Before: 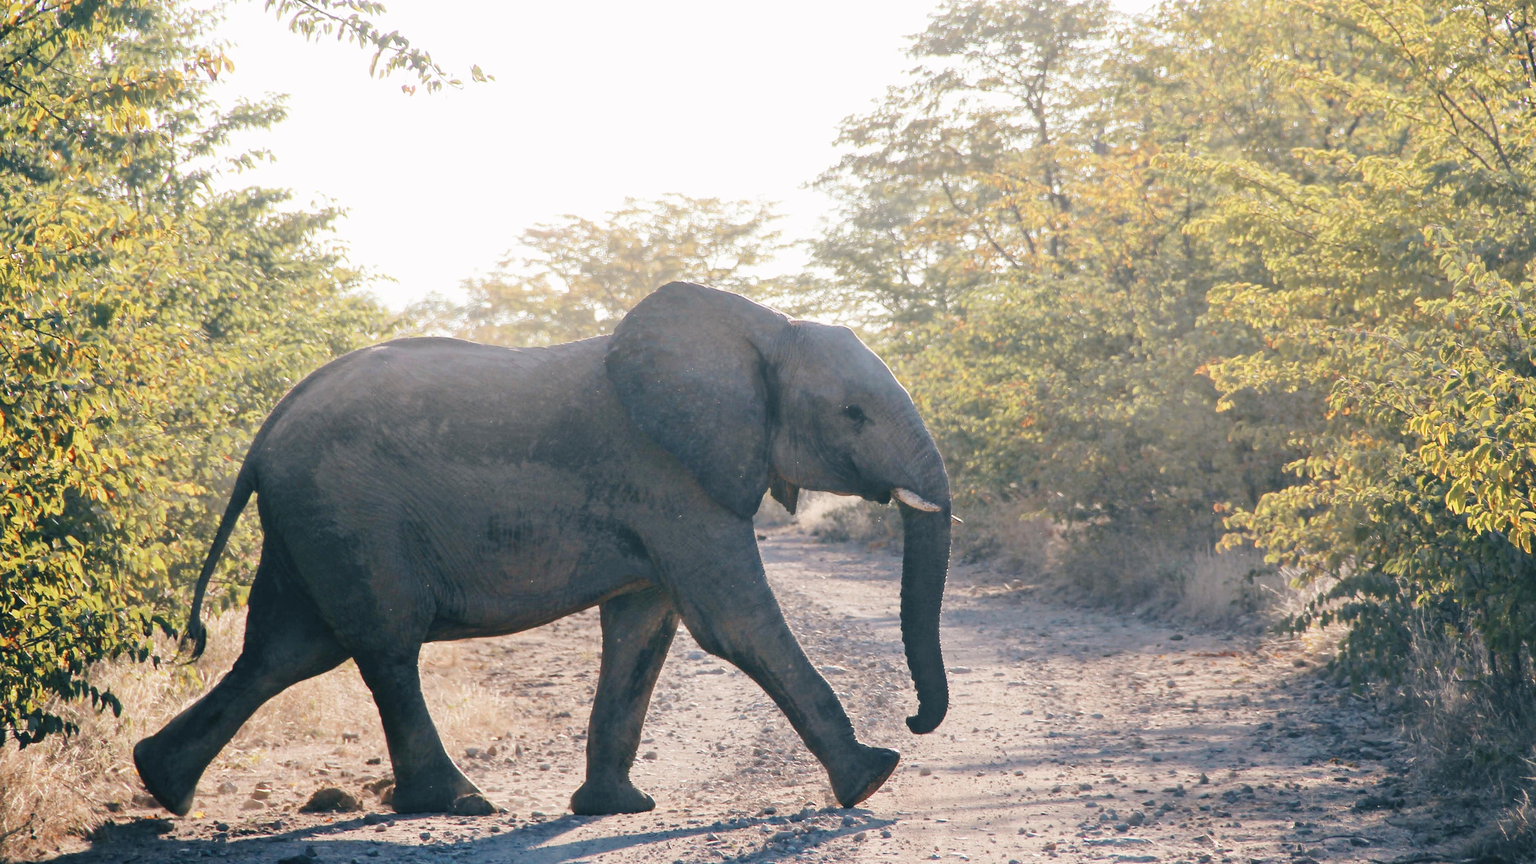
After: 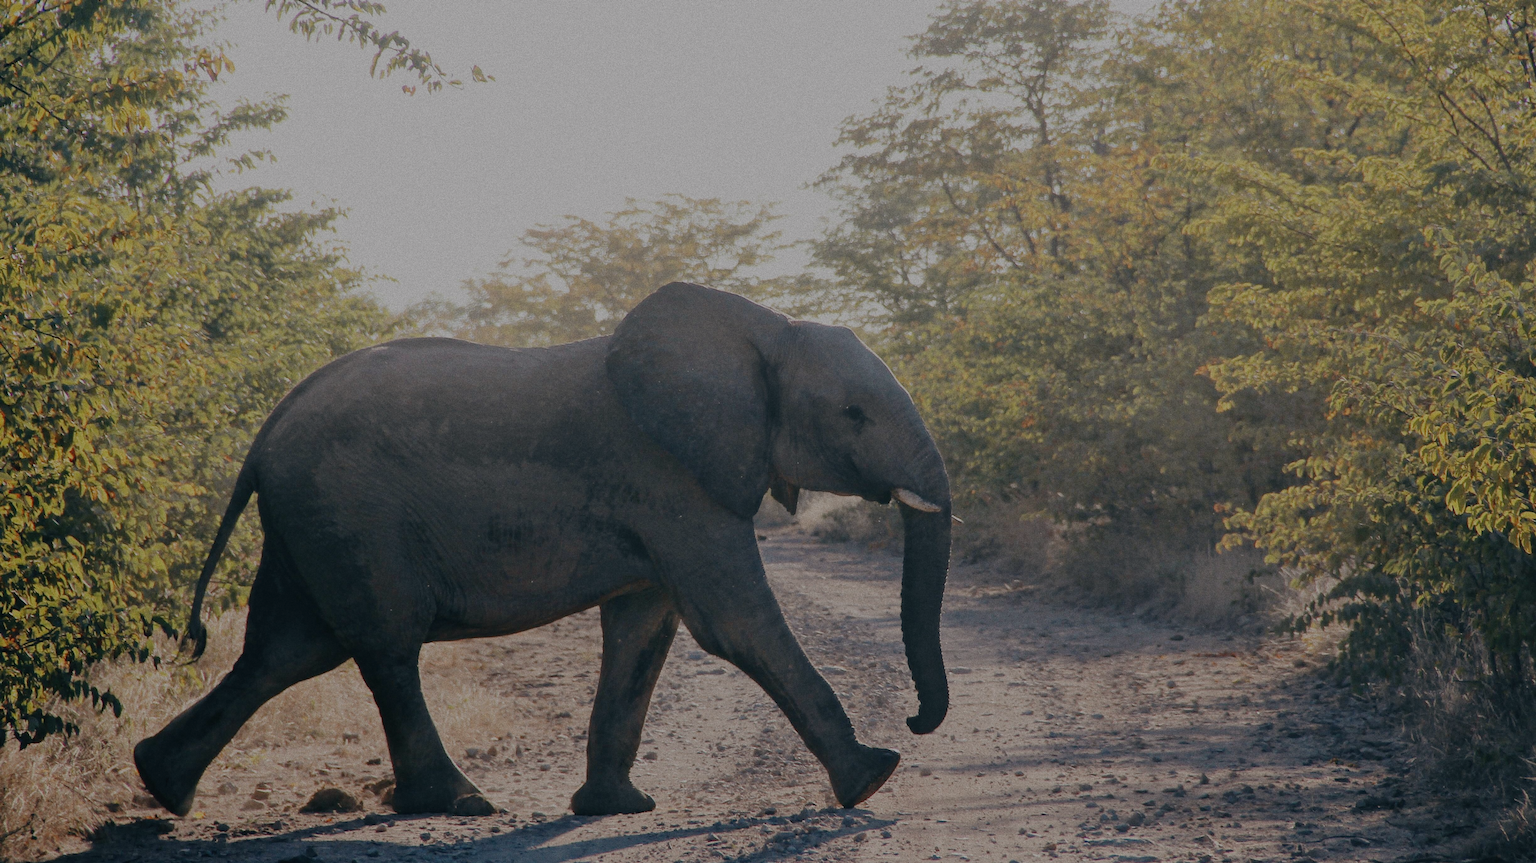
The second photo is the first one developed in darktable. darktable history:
exposure: exposure -1.468 EV, compensate highlight preservation false
grain: coarseness 0.09 ISO, strength 40%
